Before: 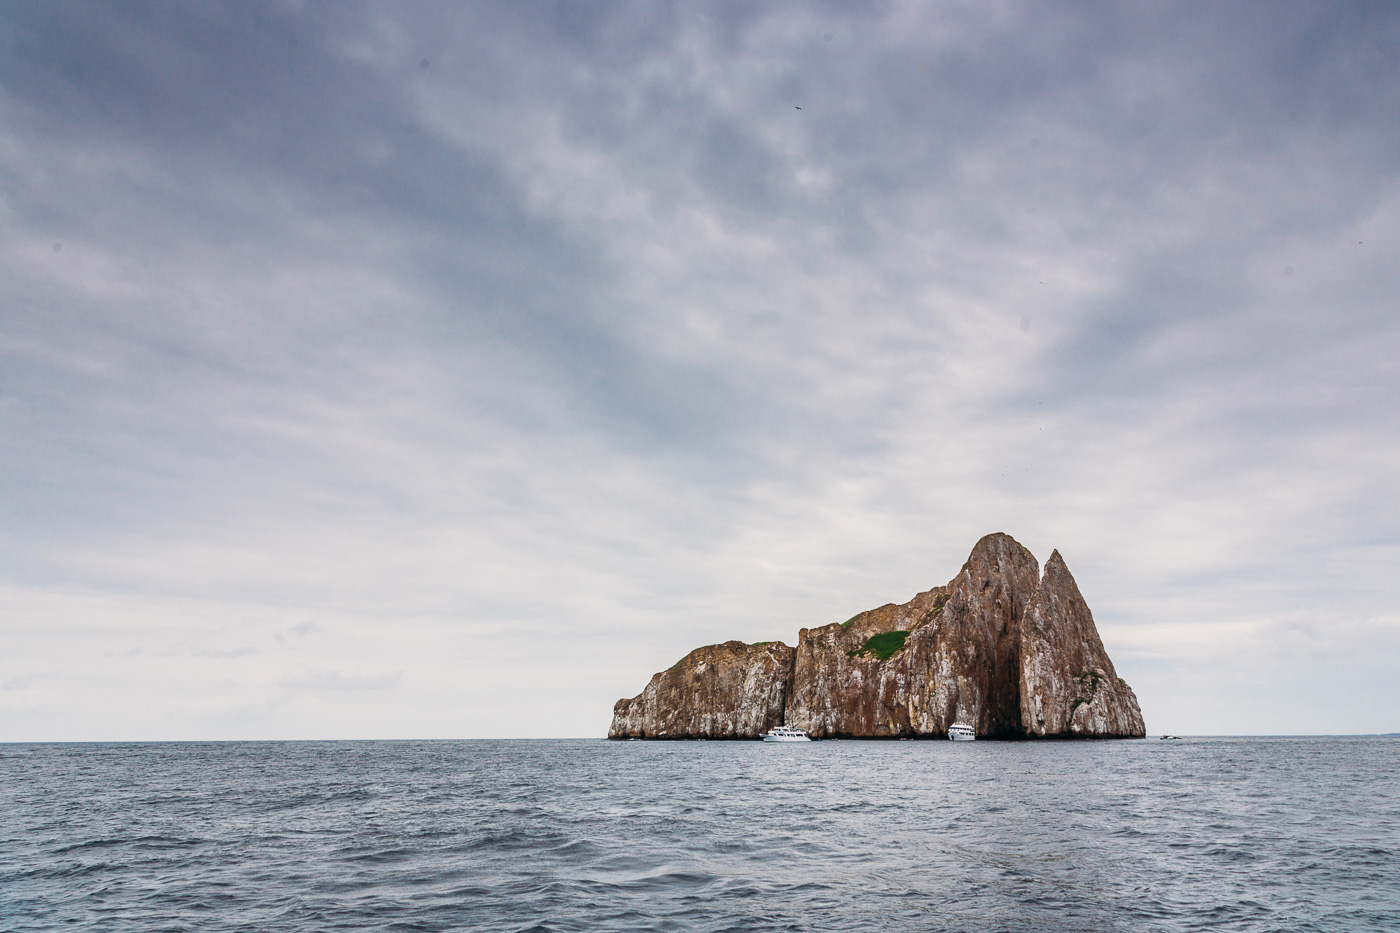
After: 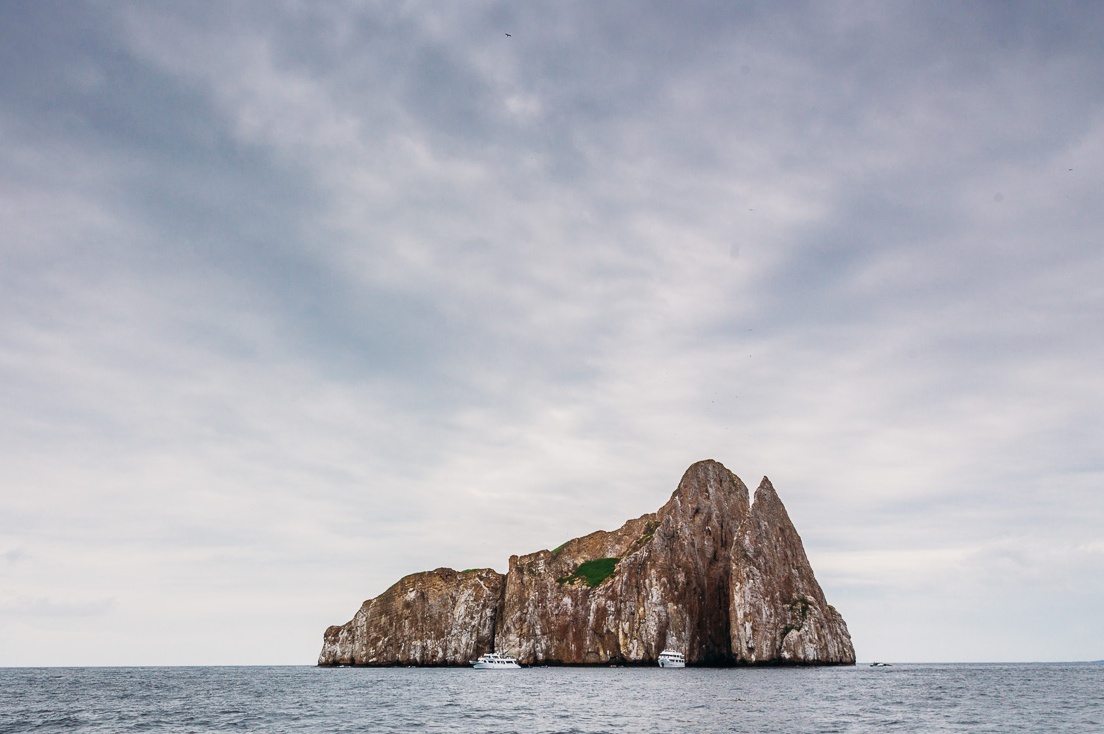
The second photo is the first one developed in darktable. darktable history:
exposure: black level correction 0, exposure 0.7 EV, compensate exposure bias true, compensate highlight preservation false
crop and rotate: left 20.74%, top 7.912%, right 0.375%, bottom 13.378%
